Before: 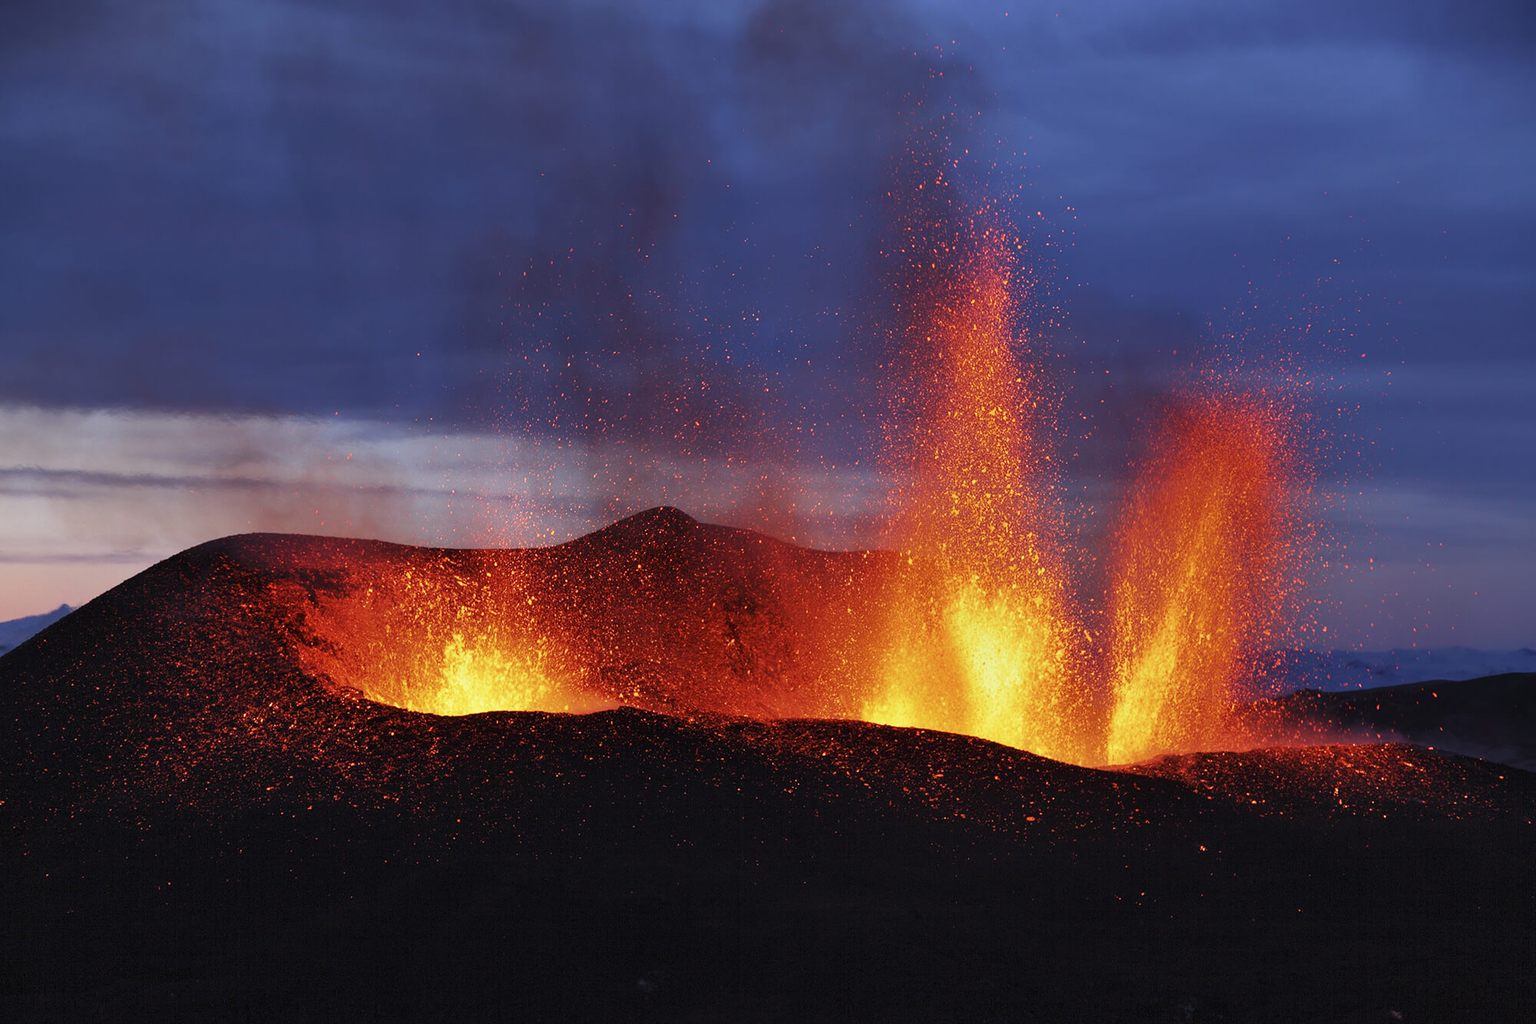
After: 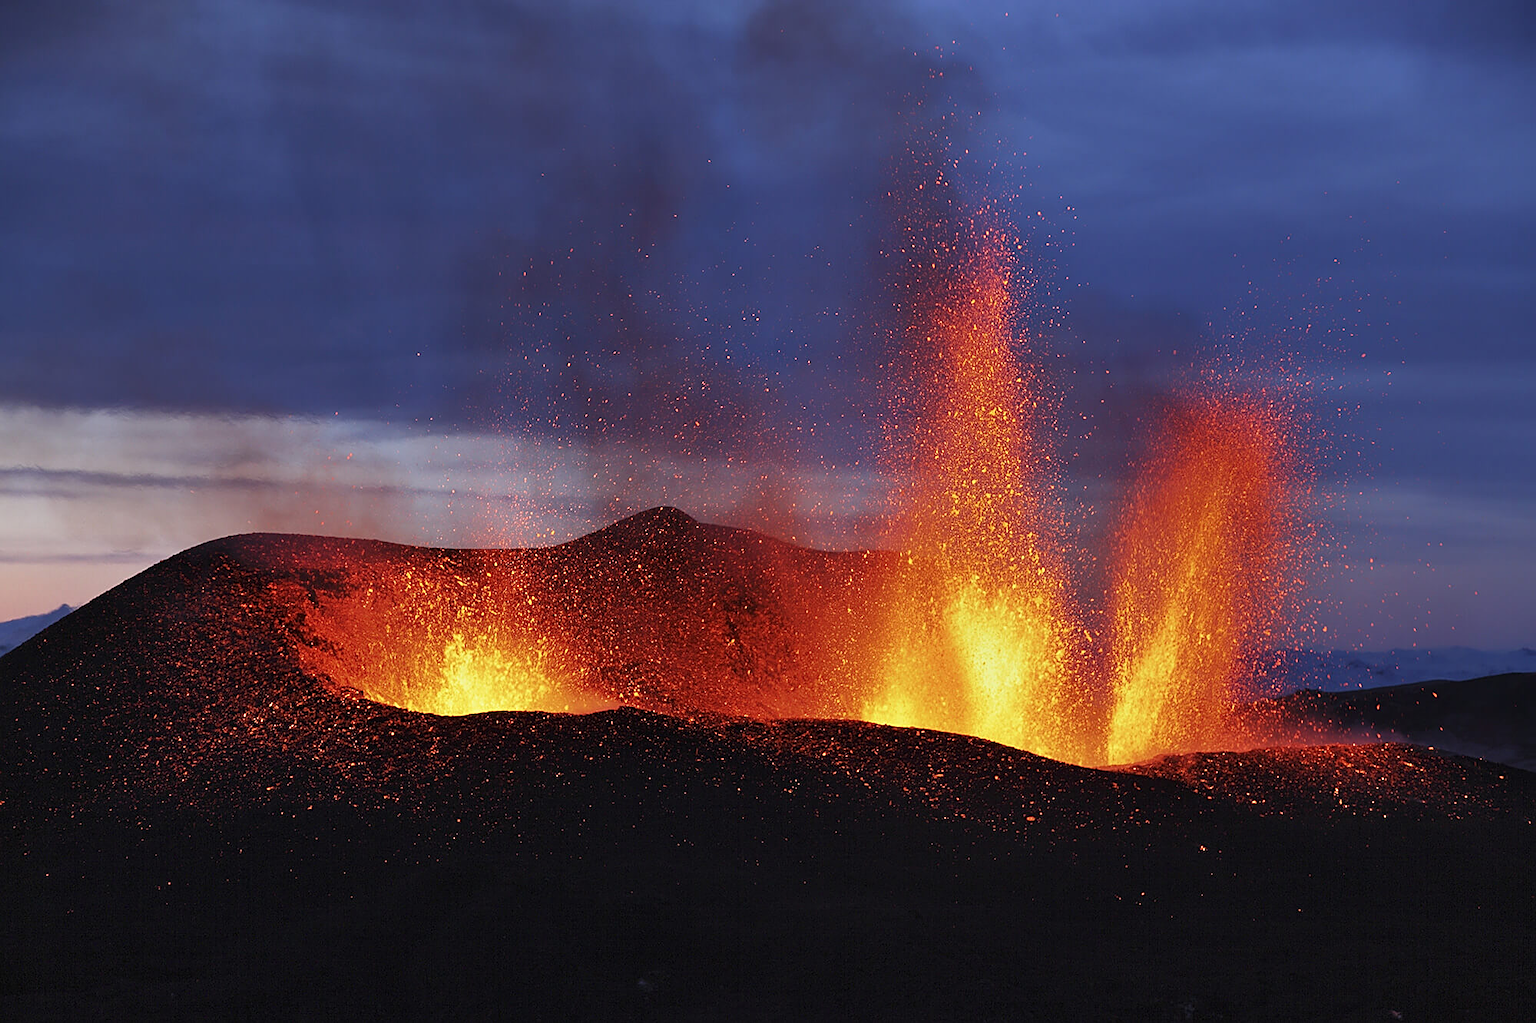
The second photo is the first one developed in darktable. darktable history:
color correction: highlights a* -0.182, highlights b* -0.124
sharpen: on, module defaults
